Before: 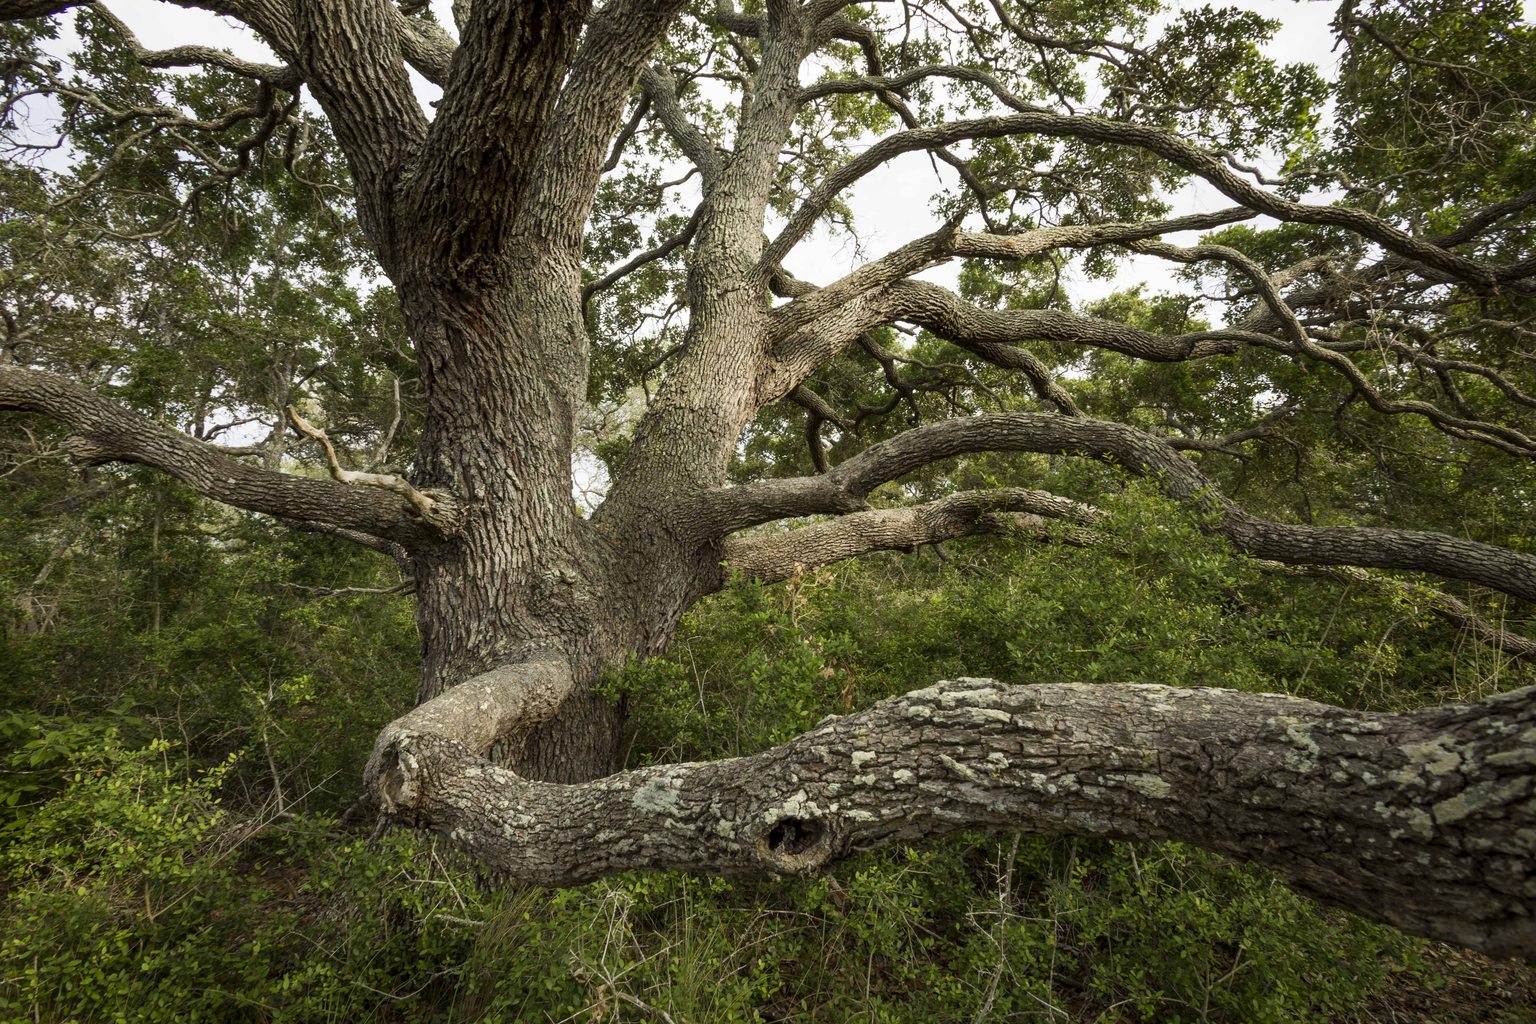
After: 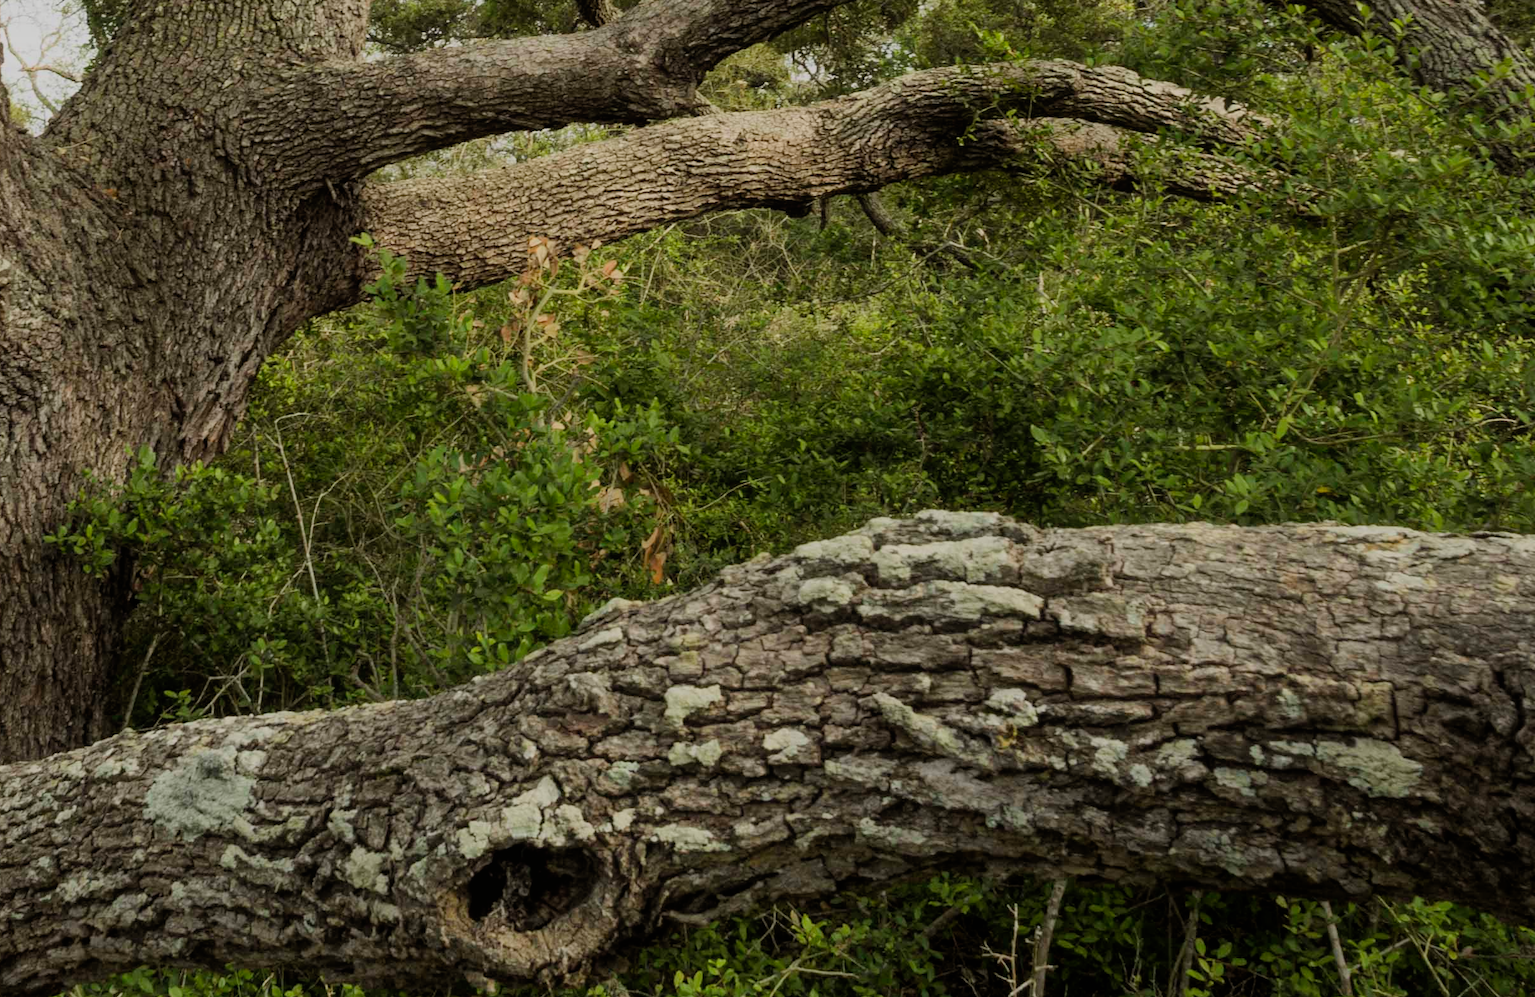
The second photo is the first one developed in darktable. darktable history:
filmic rgb: black relative exposure -7.65 EV, white relative exposure 4.56 EV, hardness 3.61, color science v6 (2022)
crop: left 37.221%, top 45.169%, right 20.63%, bottom 13.777%
contrast equalizer: octaves 7, y [[0.6 ×6], [0.55 ×6], [0 ×6], [0 ×6], [0 ×6]], mix -0.3
